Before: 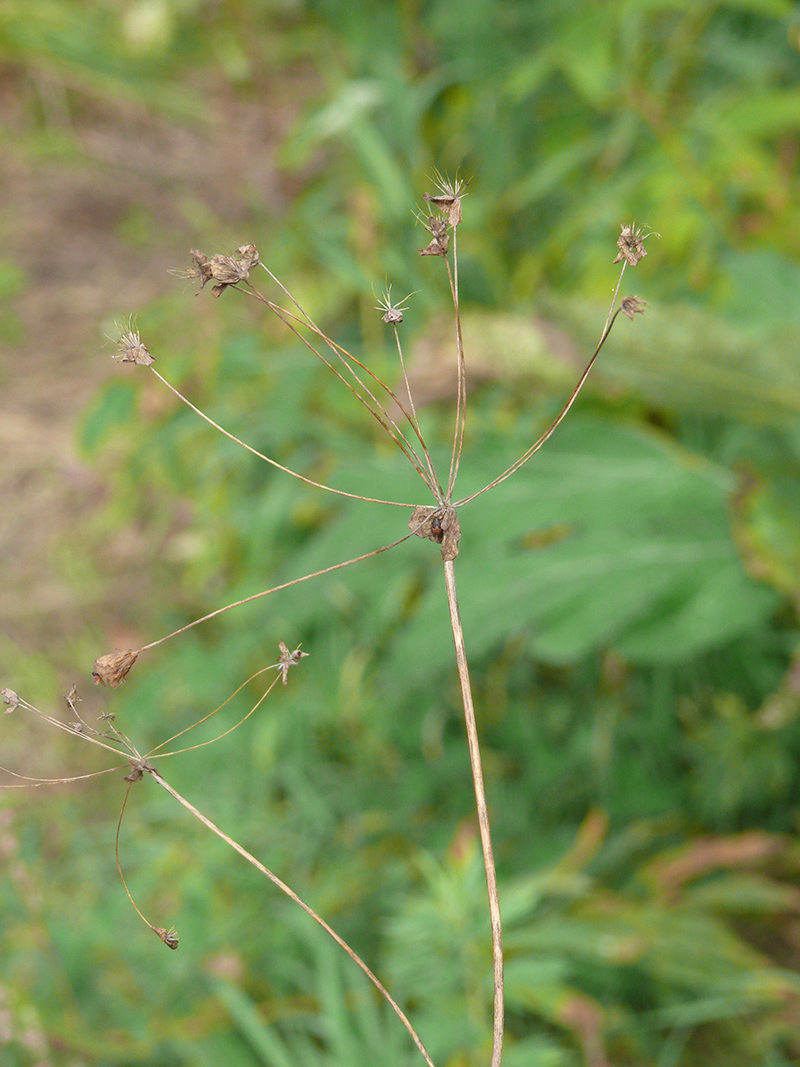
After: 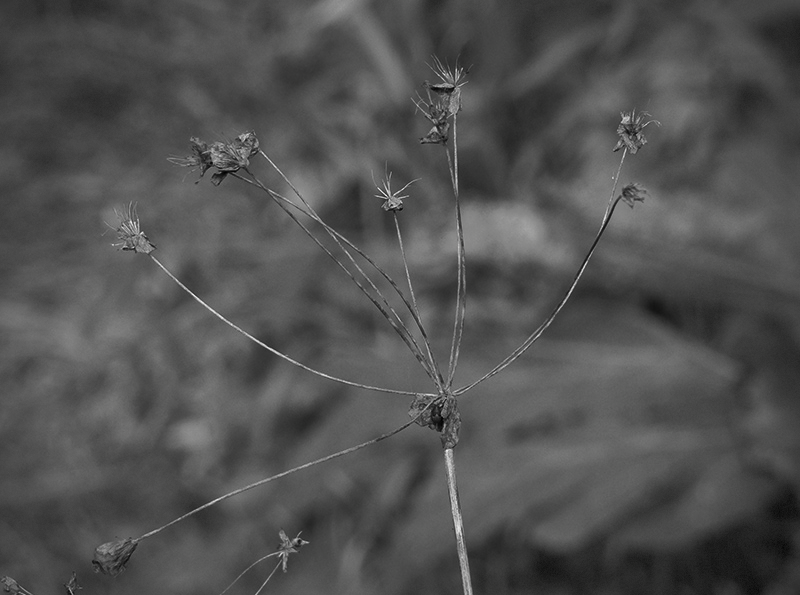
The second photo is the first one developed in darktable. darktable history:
crop and rotate: top 10.516%, bottom 33.639%
shadows and highlights: highlights color adjustment 52.14%
vignetting: fall-off start 71.52%, dithering 8-bit output, unbound false
contrast brightness saturation: contrast -0.037, brightness -0.572, saturation -0.994
